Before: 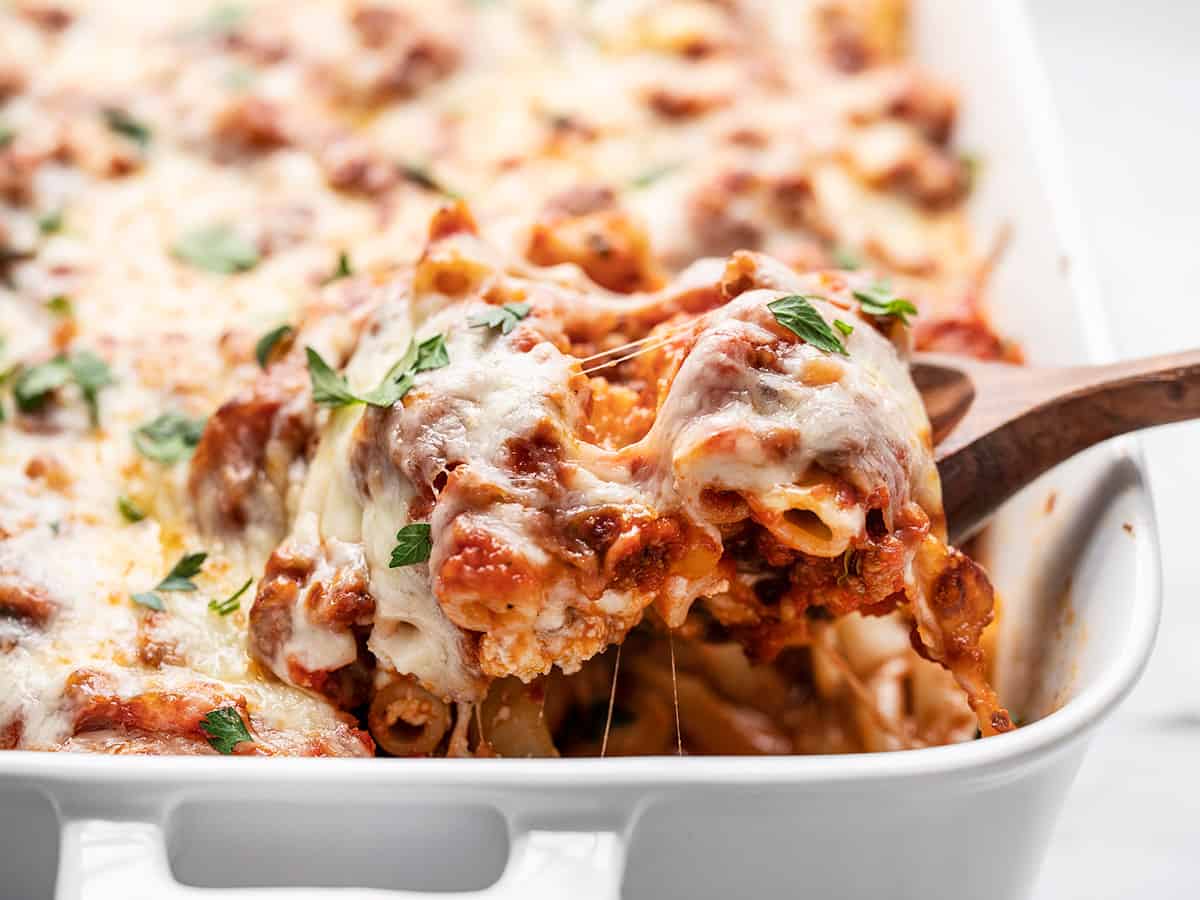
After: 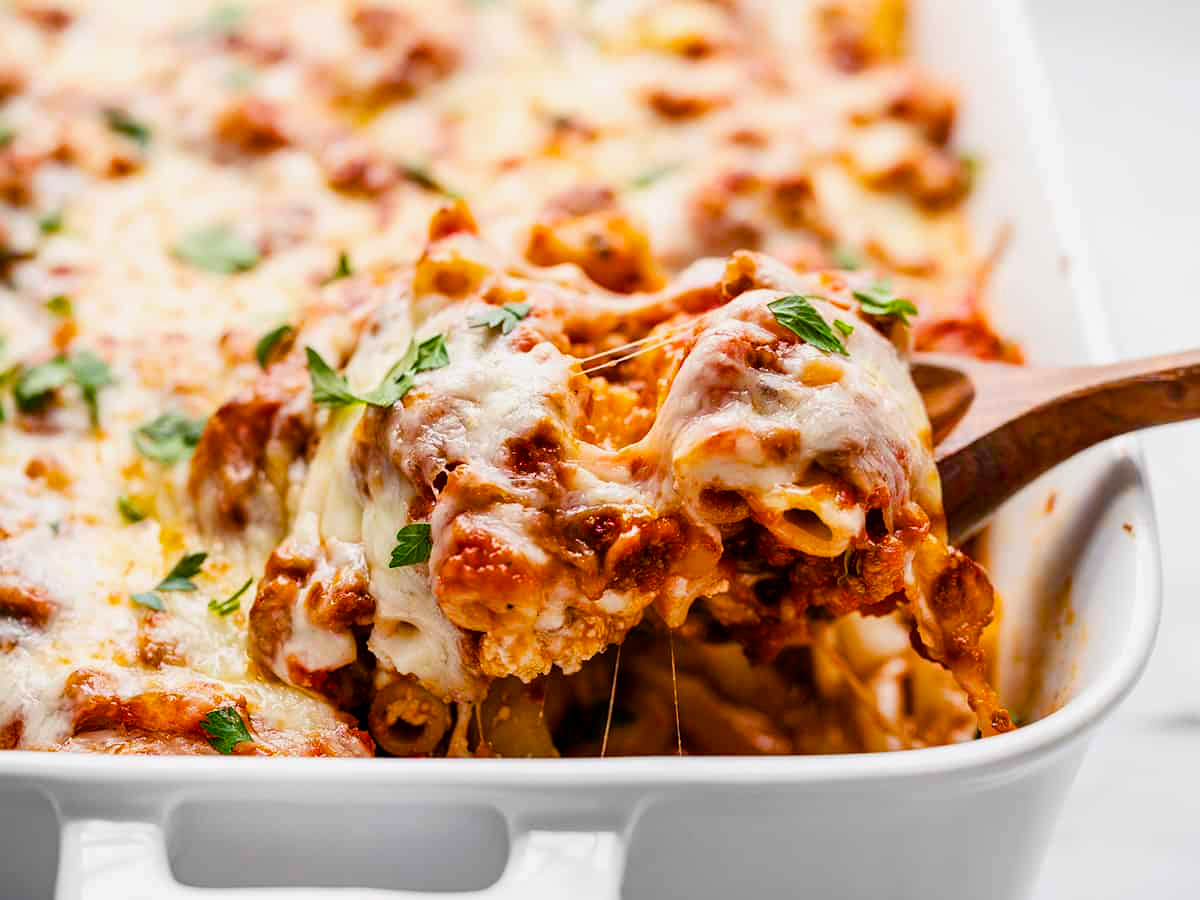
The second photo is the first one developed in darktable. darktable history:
color balance rgb: shadows lift › luminance -19.601%, linear chroma grading › global chroma 15.437%, perceptual saturation grading › global saturation 34.801%, perceptual saturation grading › highlights -25.443%, perceptual saturation grading › shadows 49.658%, perceptual brilliance grading › global brilliance 1.236%, perceptual brilliance grading › highlights -3.863%
